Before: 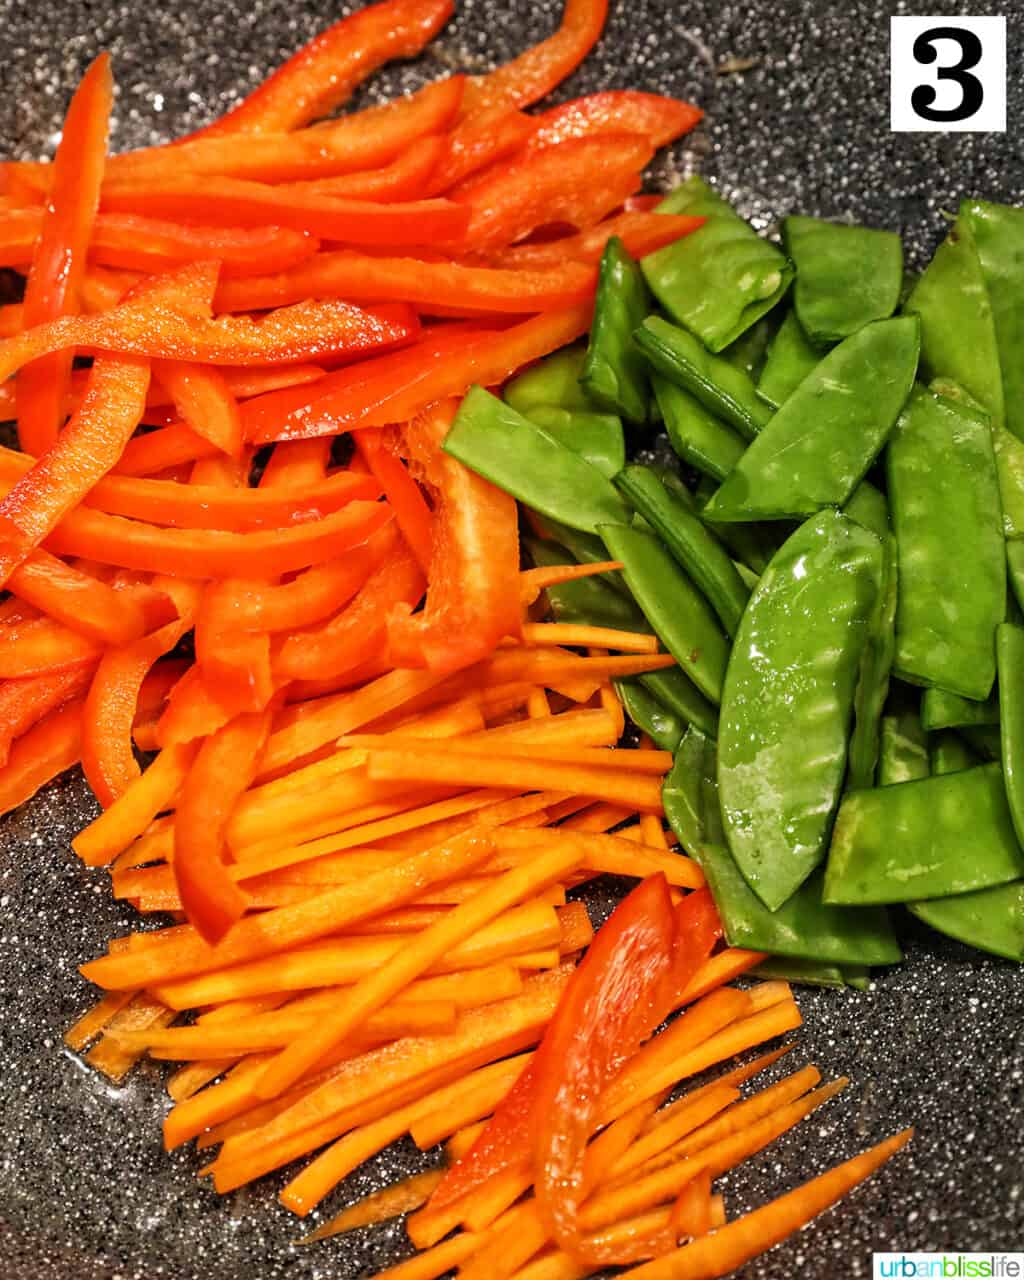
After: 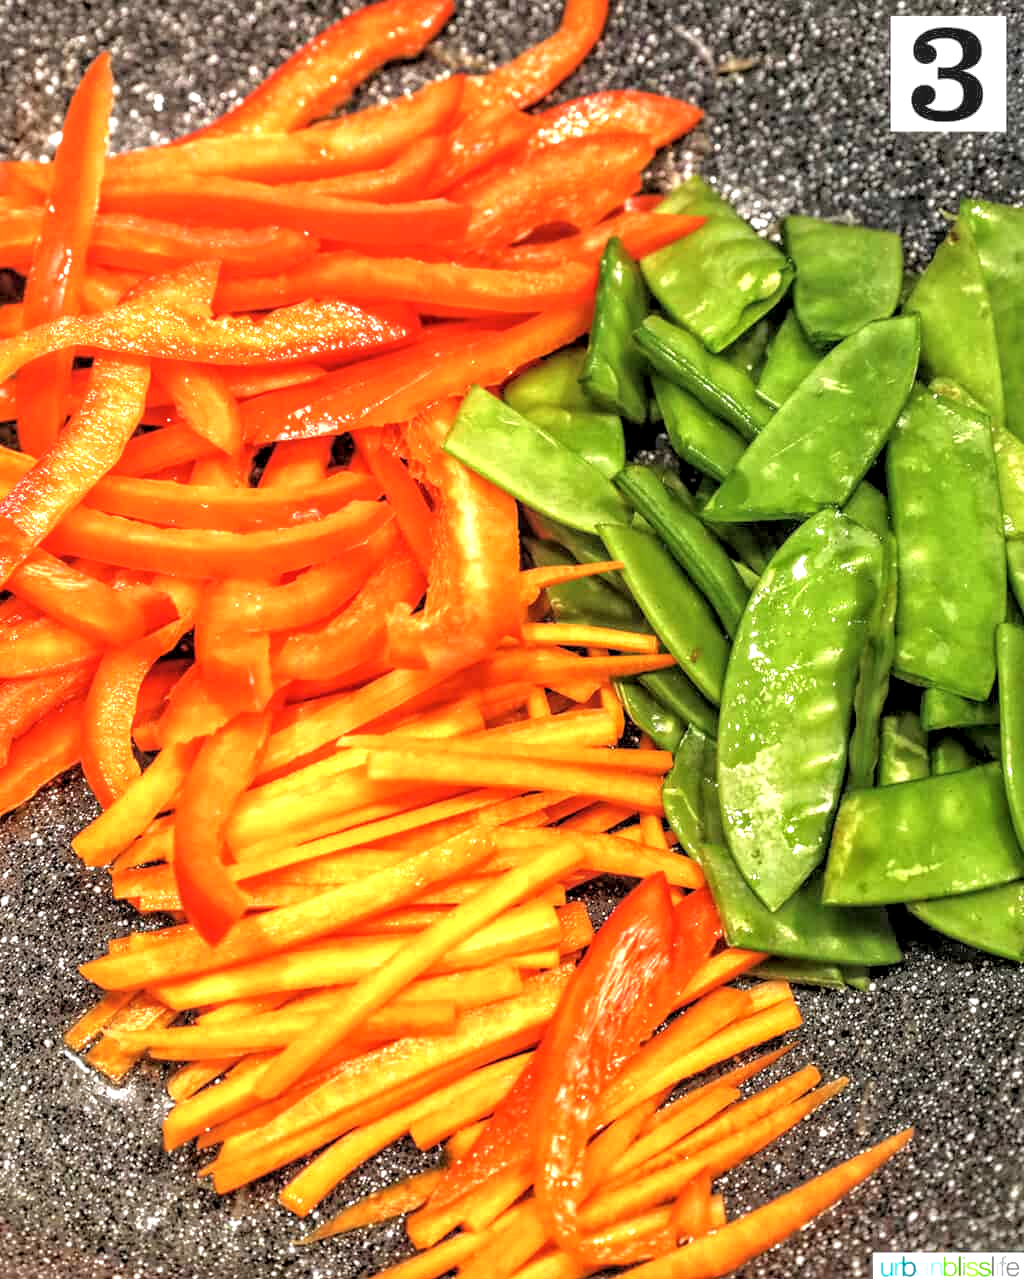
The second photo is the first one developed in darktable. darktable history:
local contrast: highlights 60%, shadows 61%, detail 160%
crop: bottom 0.058%
exposure: black level correction 0, exposure 0.696 EV, compensate exposure bias true, compensate highlight preservation false
tone curve: curves: ch0 [(0, 0) (0.004, 0.008) (0.077, 0.156) (0.169, 0.29) (0.774, 0.774) (1, 1)], color space Lab, independent channels, preserve colors none
